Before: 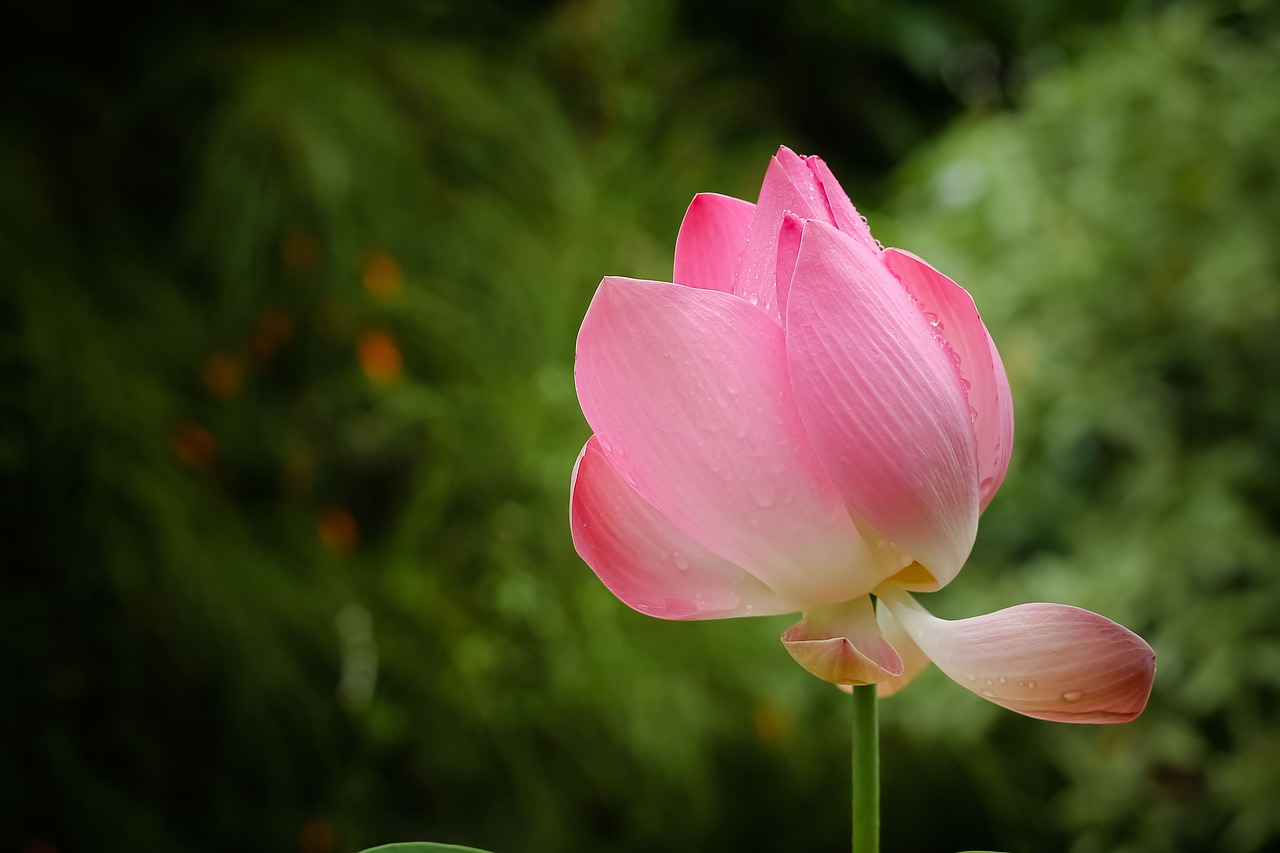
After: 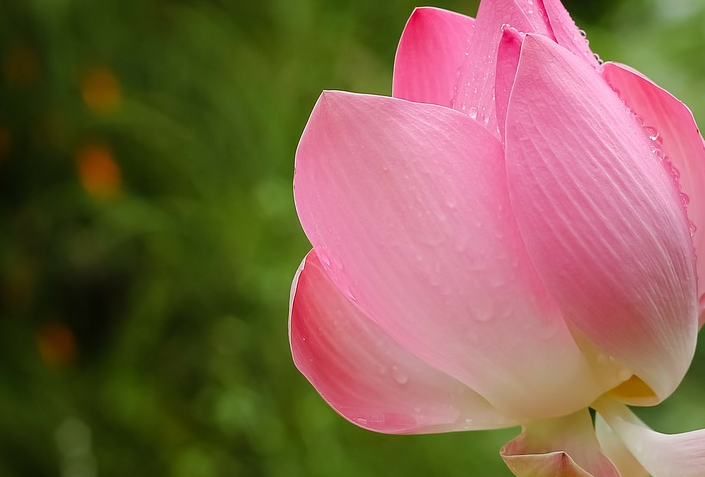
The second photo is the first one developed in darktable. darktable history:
crop and rotate: left 21.961%, top 21.882%, right 22.921%, bottom 22.123%
